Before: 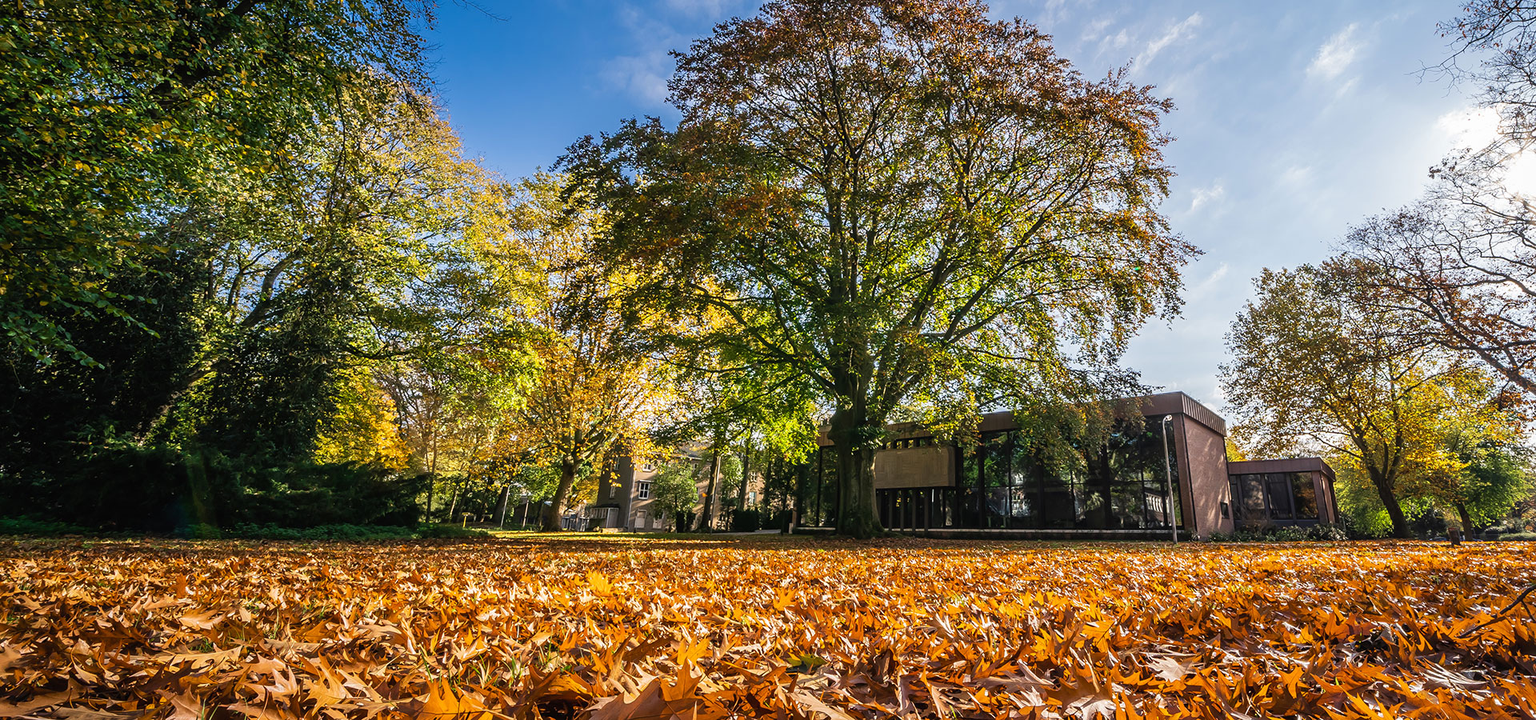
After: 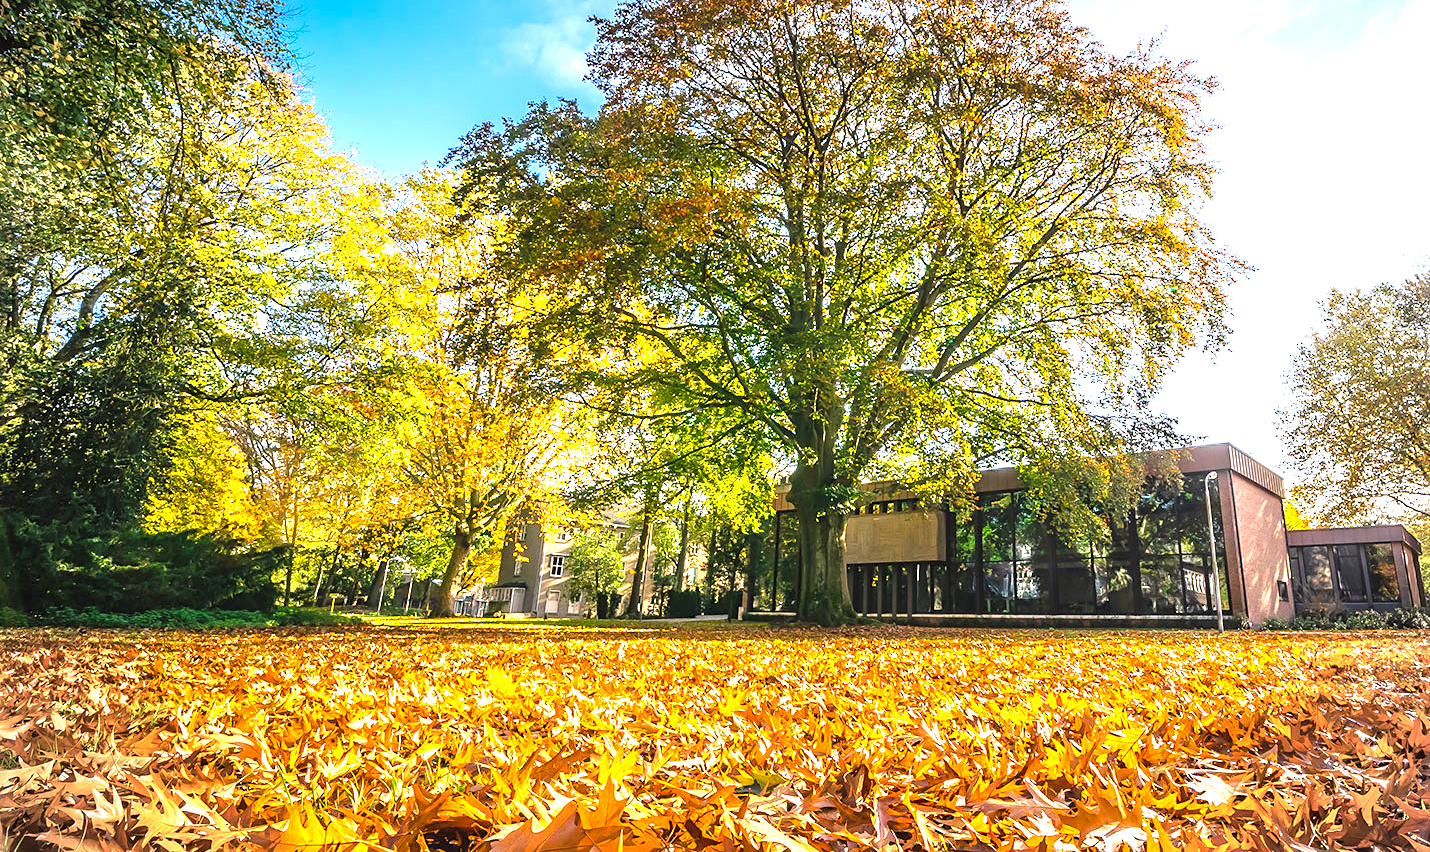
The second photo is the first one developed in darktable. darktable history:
vignetting: fall-off radius 46.27%, brightness -0.575
color correction: highlights b* 2.93
shadows and highlights: radius 95.78, shadows -13.89, white point adjustment 0.286, highlights 32.99, compress 48.63%, soften with gaussian
crop and rotate: left 12.93%, top 5.312%, right 12.553%
exposure: black level correction 0, exposure 1.457 EV, compensate highlight preservation false
color balance rgb: perceptual saturation grading › global saturation 19.651%, perceptual brilliance grading › mid-tones 9.624%, perceptual brilliance grading › shadows 14.34%
sharpen: amount 0.213
